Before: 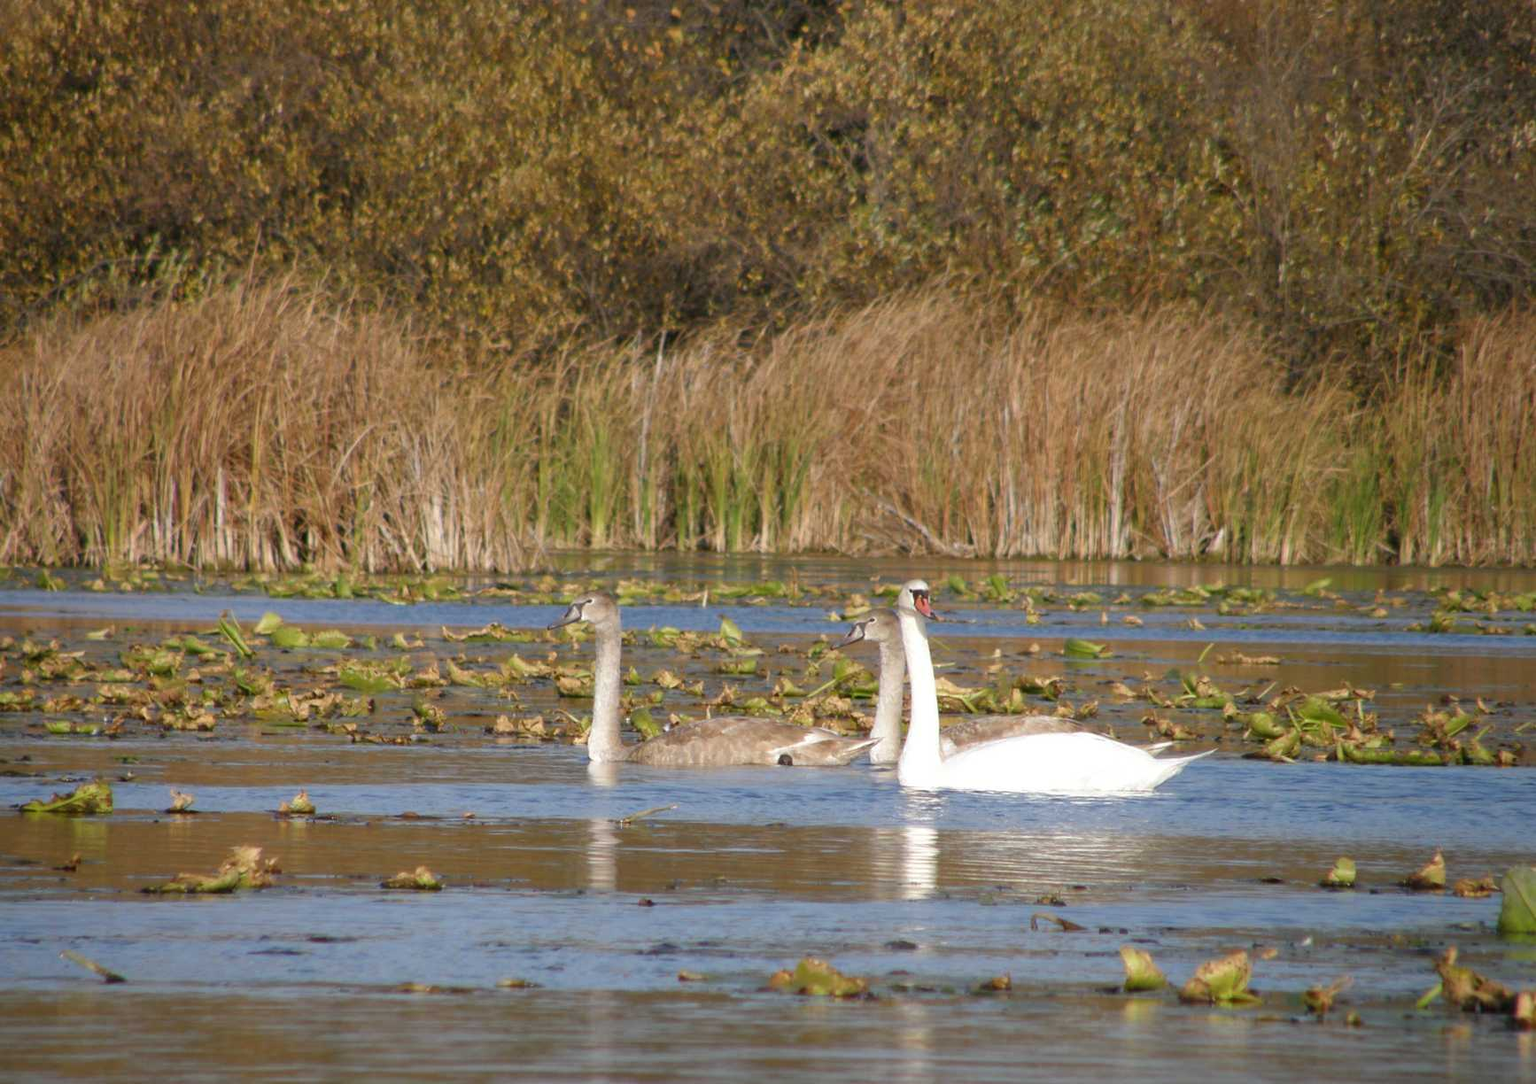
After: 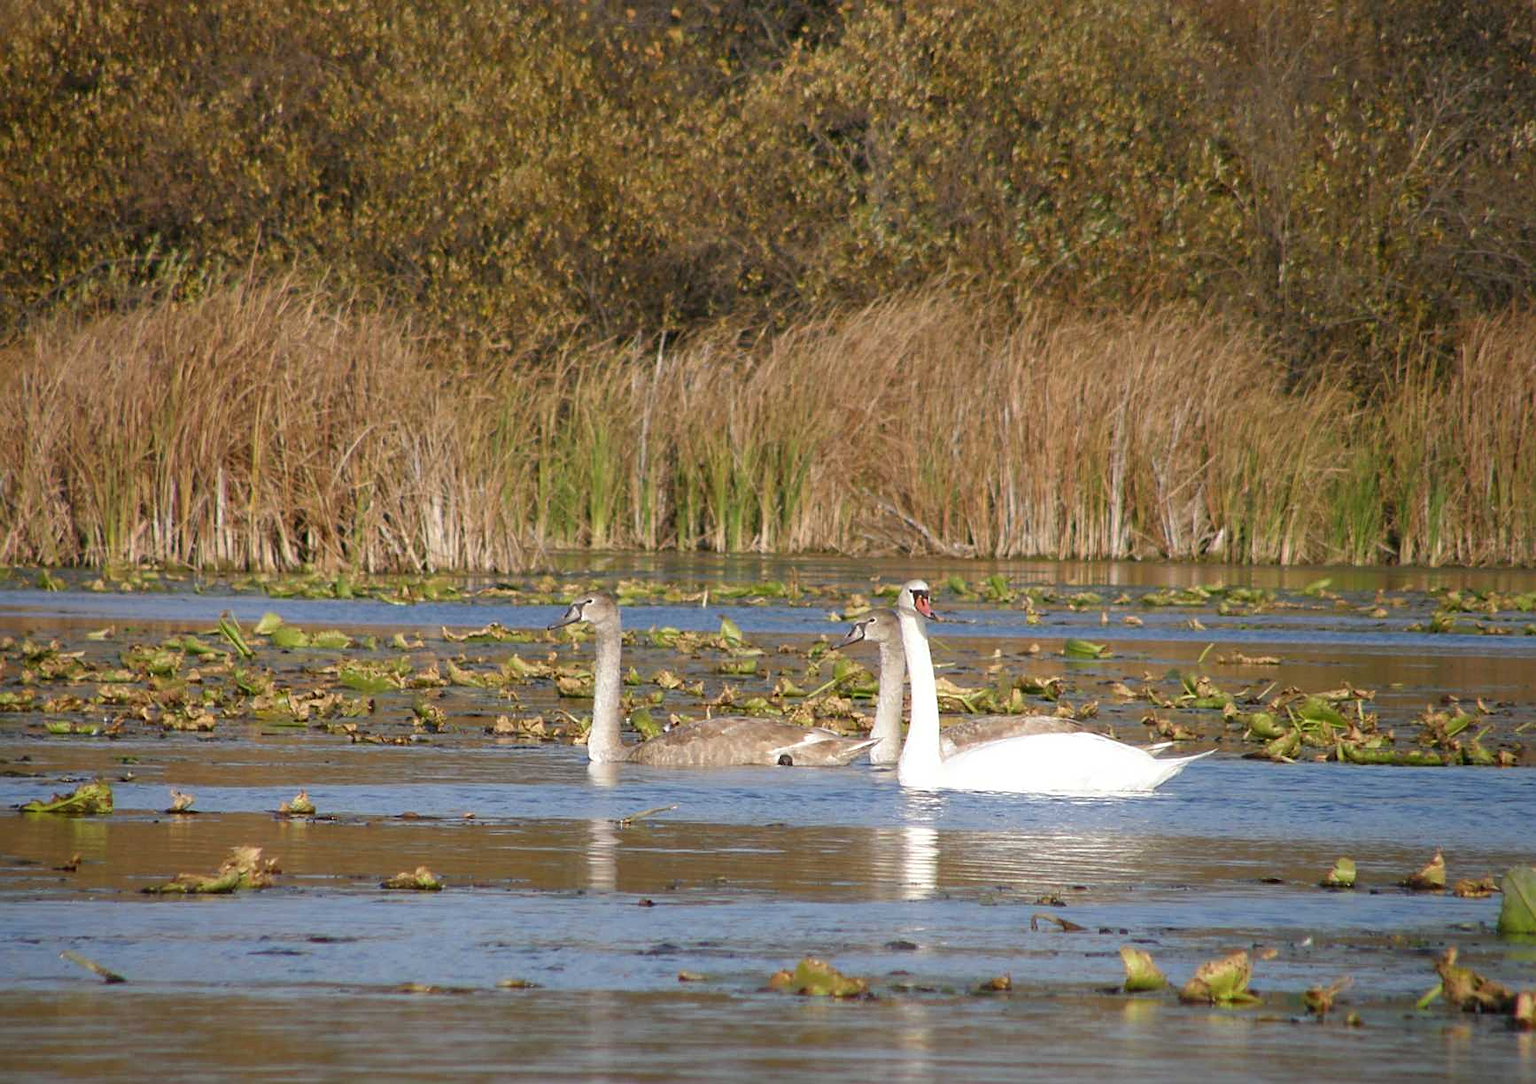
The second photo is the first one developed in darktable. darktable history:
sharpen: on, module defaults
shadows and highlights: shadows -23.03, highlights 45.03, soften with gaussian
